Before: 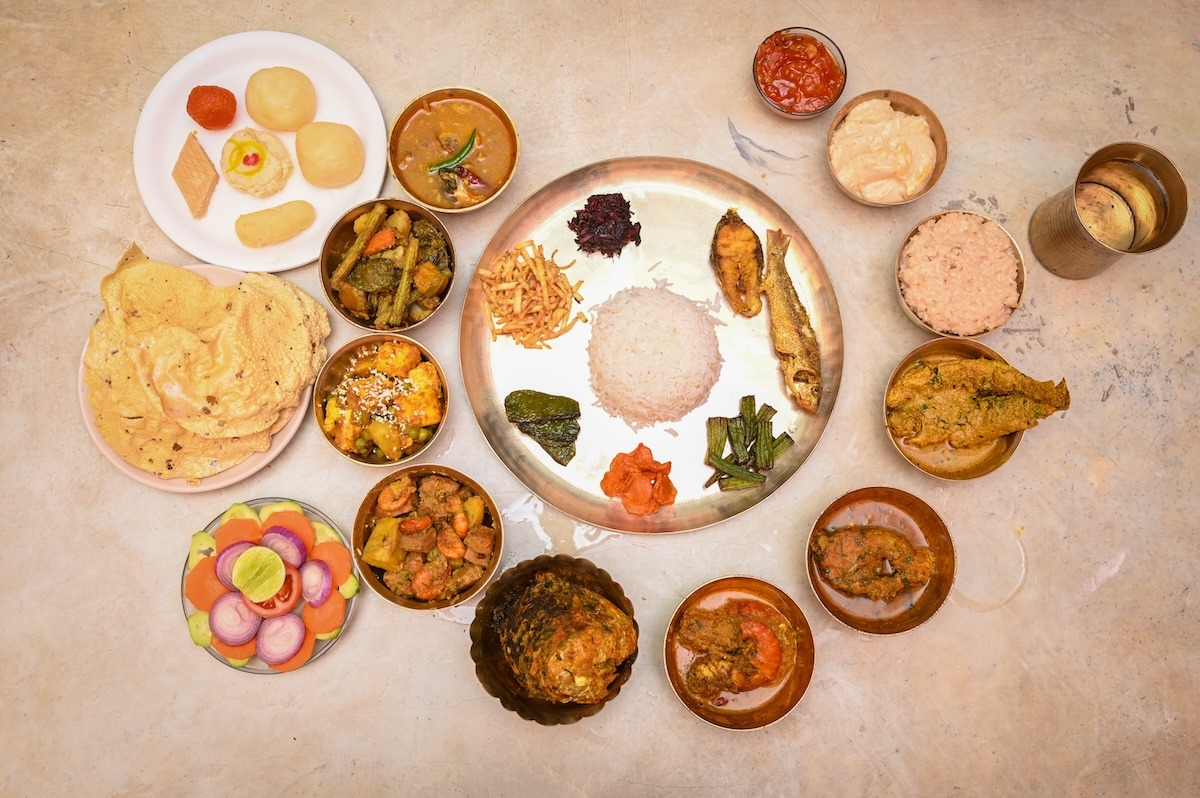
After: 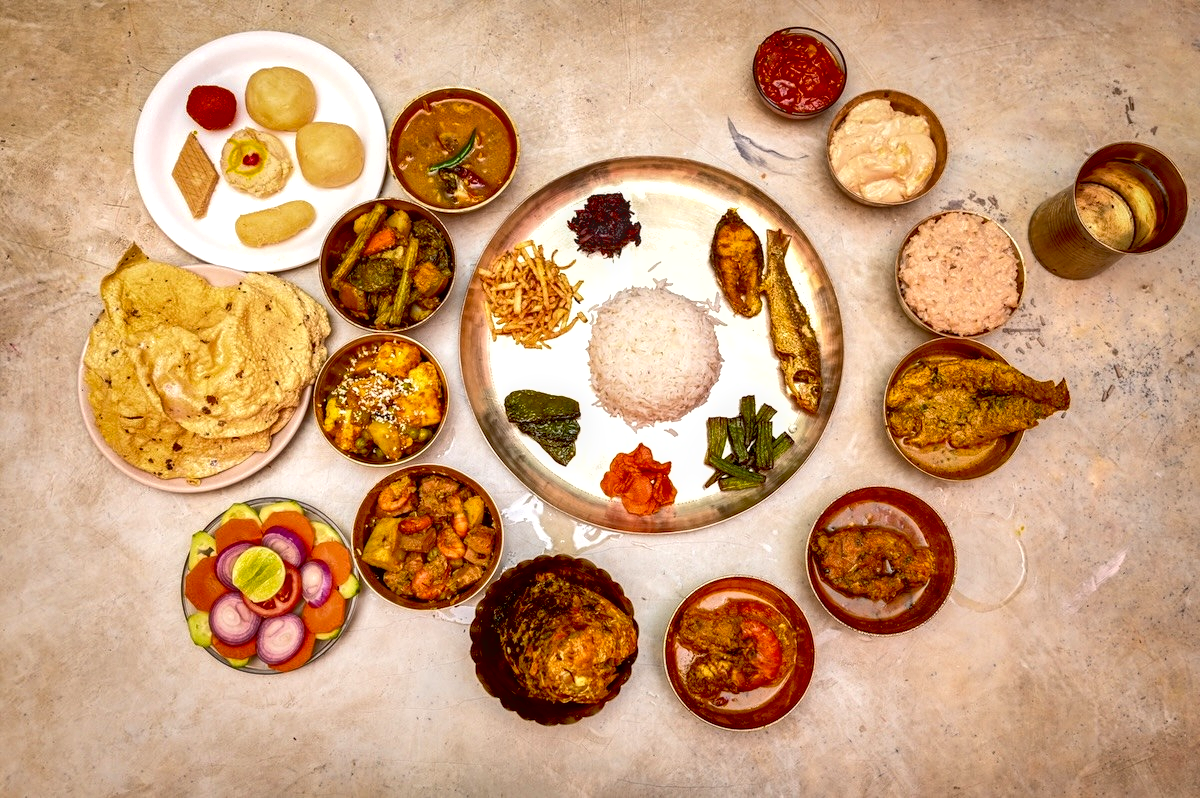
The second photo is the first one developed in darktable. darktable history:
local contrast: on, module defaults
exposure: black level correction 0.031, exposure 0.304 EV, compensate highlight preservation false
shadows and highlights: radius 108.52, shadows 23.73, highlights -59.32, low approximation 0.01, soften with gaussian
